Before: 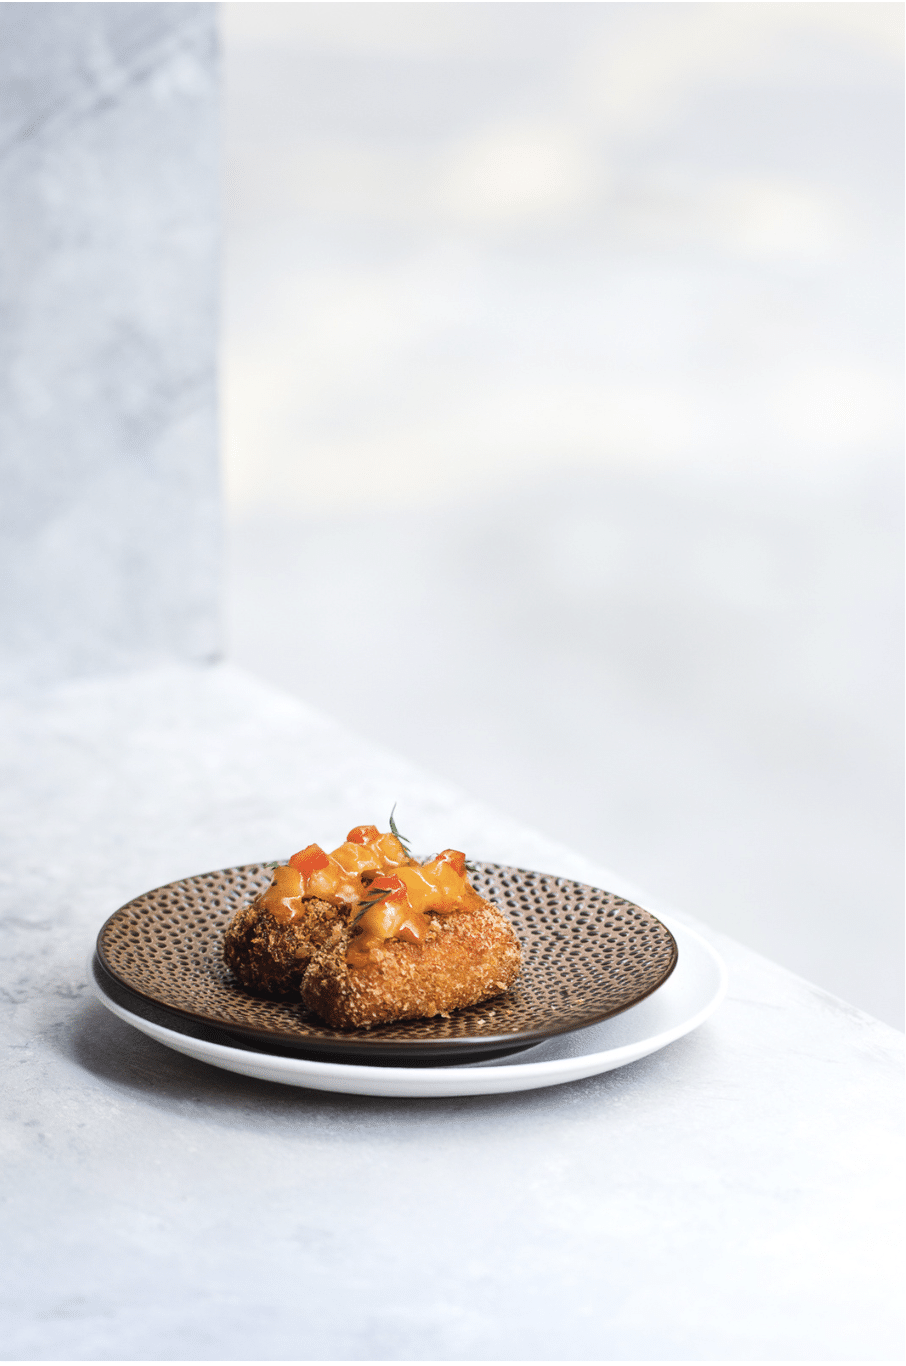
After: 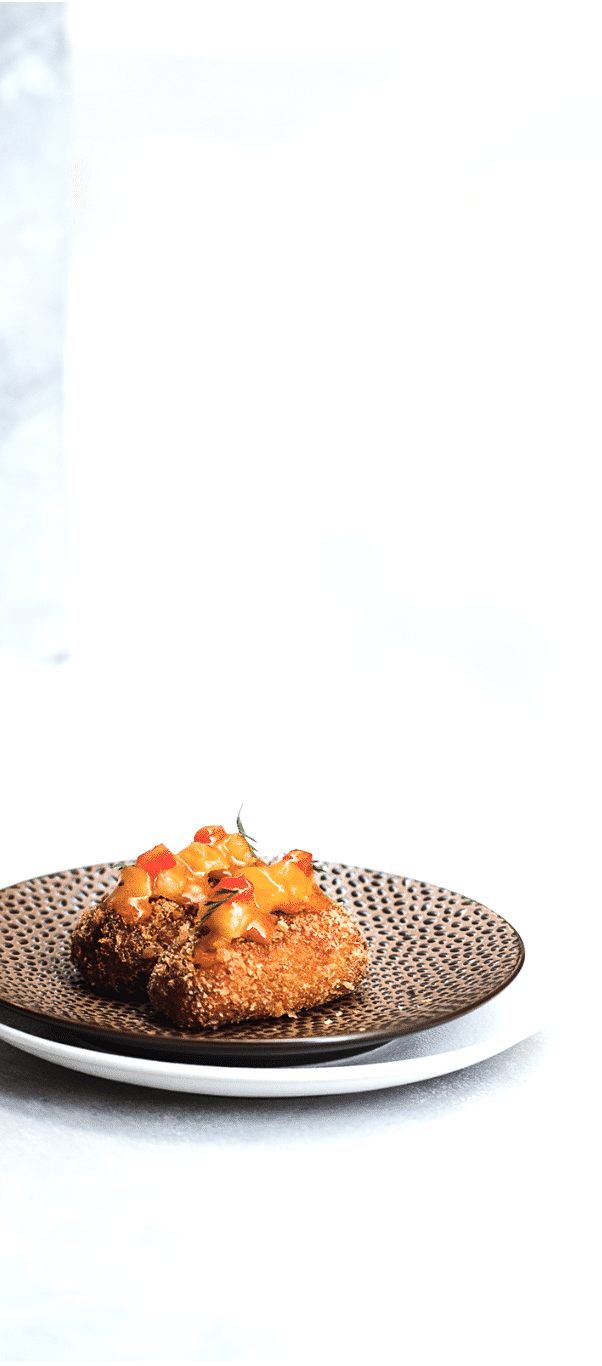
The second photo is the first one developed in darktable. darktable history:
color calibration: output R [0.946, 0.065, -0.013, 0], output G [-0.246, 1.264, -0.017, 0], output B [0.046, -0.098, 1.05, 0], illuminant custom, x 0.344, y 0.359, temperature 5045.54 K
exposure: compensate highlight preservation false
tone equalizer: -8 EV -0.417 EV, -7 EV -0.389 EV, -6 EV -0.333 EV, -5 EV -0.222 EV, -3 EV 0.222 EV, -2 EV 0.333 EV, -1 EV 0.389 EV, +0 EV 0.417 EV, edges refinement/feathering 500, mask exposure compensation -1.57 EV, preserve details no
sharpen: amount 0.2
crop: left 16.899%, right 16.556%
